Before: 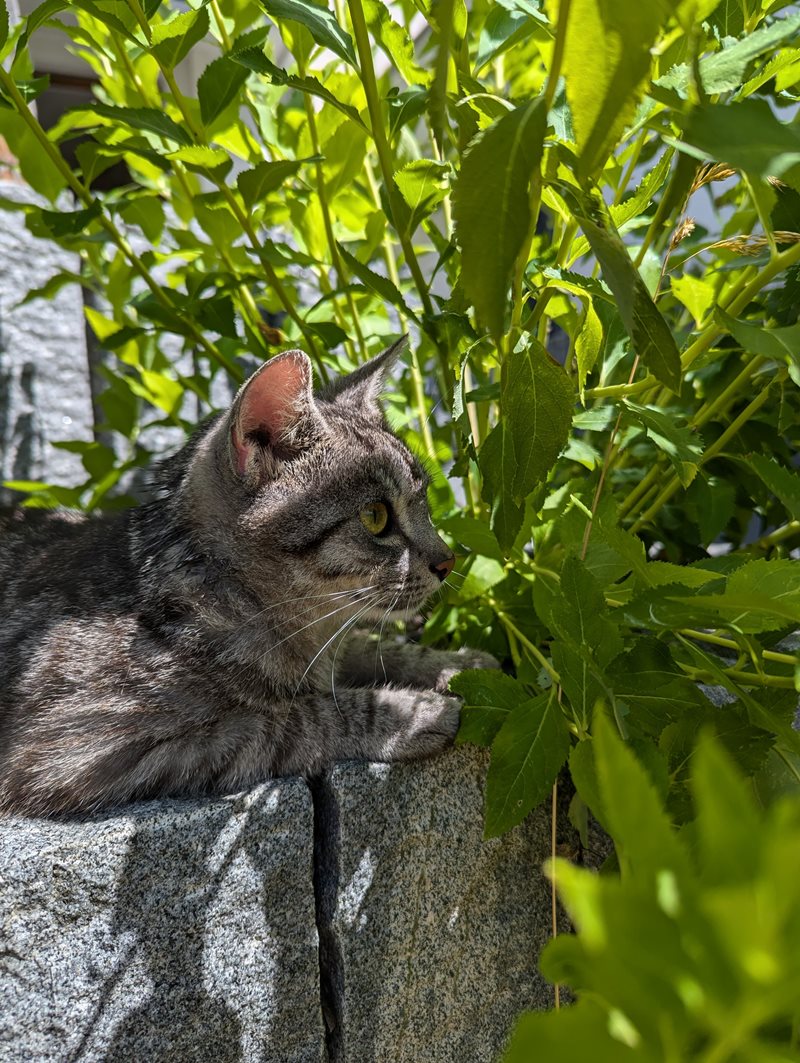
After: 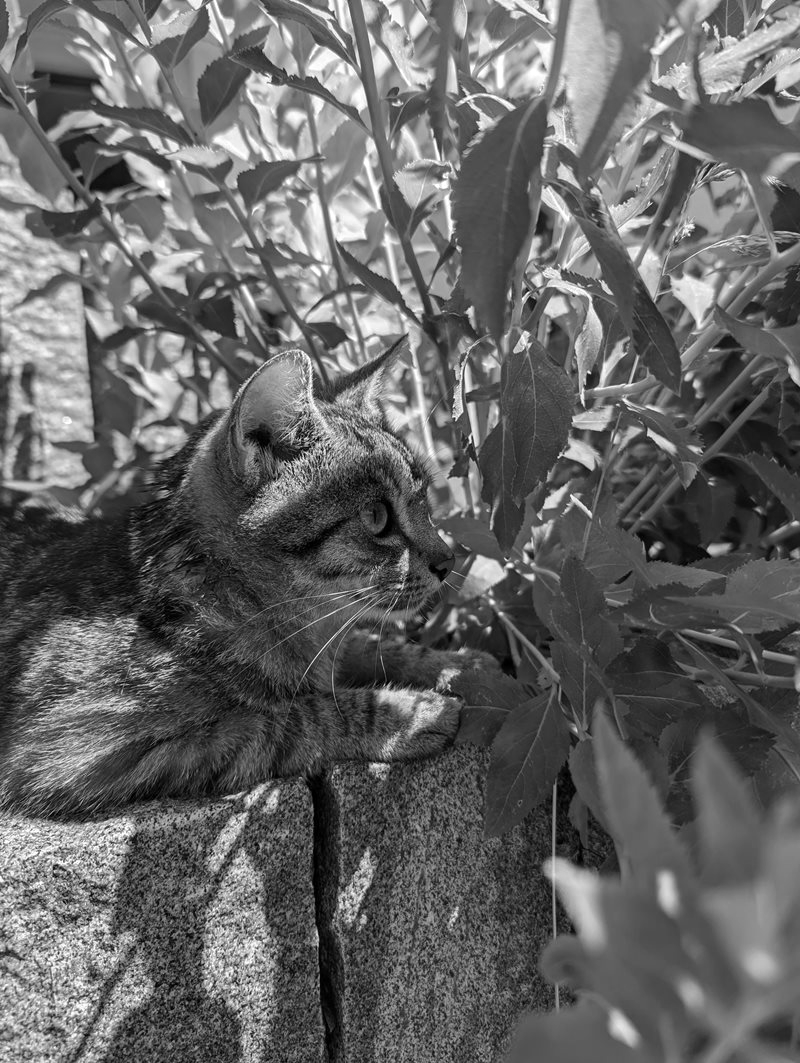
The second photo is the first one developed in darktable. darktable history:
color zones: curves: ch0 [(0, 0.65) (0.096, 0.644) (0.221, 0.539) (0.429, 0.5) (0.571, 0.5) (0.714, 0.5) (0.857, 0.5) (1, 0.65)]; ch1 [(0, 0.5) (0.143, 0.5) (0.257, -0.002) (0.429, 0.04) (0.571, -0.001) (0.714, -0.015) (0.857, 0.024) (1, 0.5)]
tone equalizer: -8 EV -1.84 EV, -7 EV -1.16 EV, -6 EV -1.62 EV, smoothing diameter 25%, edges refinement/feathering 10, preserve details guided filter
monochrome: on, module defaults
